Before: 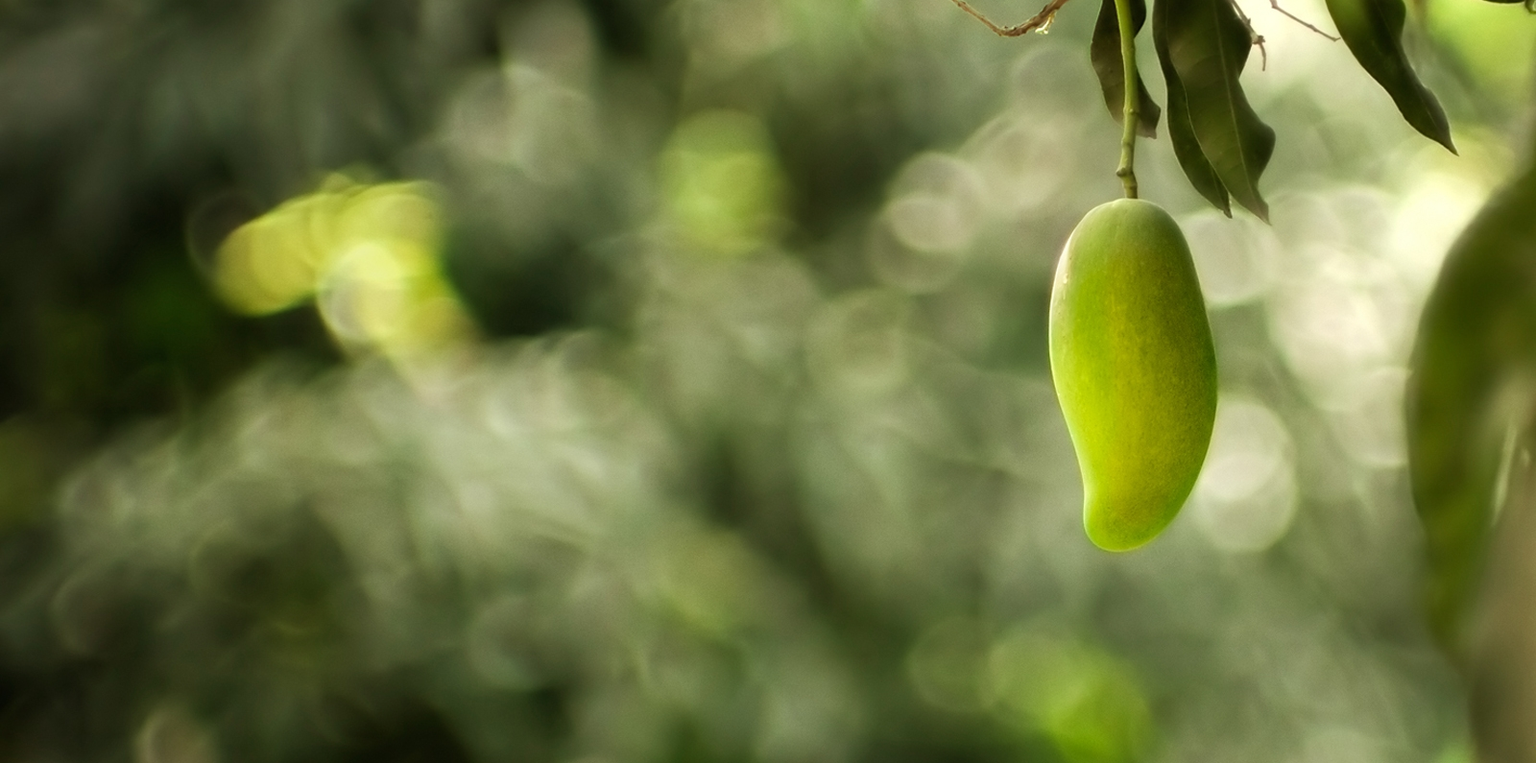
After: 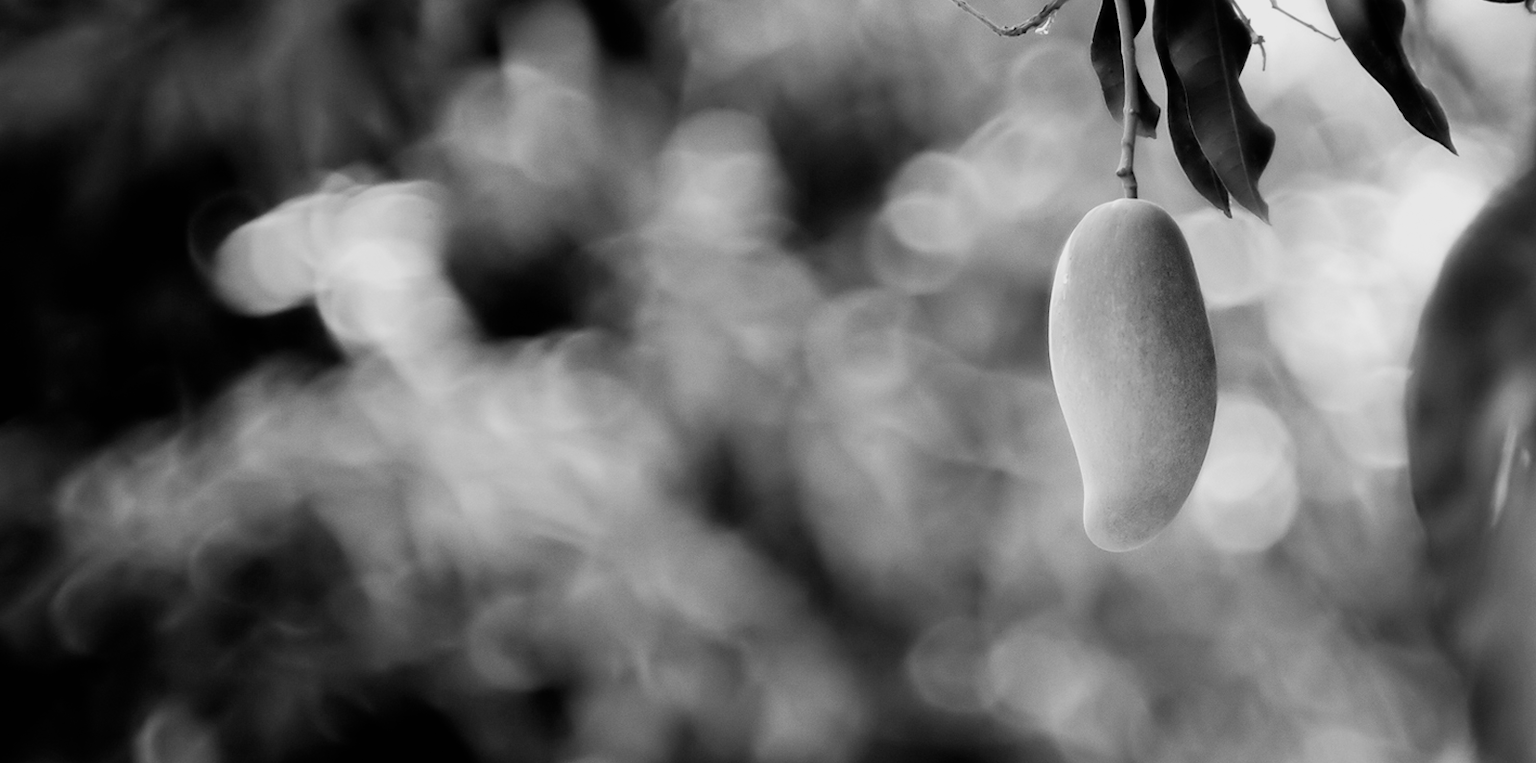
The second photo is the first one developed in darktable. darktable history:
color zones: curves: ch0 [(0, 0.278) (0.143, 0.5) (0.286, 0.5) (0.429, 0.5) (0.571, 0.5) (0.714, 0.5) (0.857, 0.5) (1, 0.5)]; ch1 [(0, 1) (0.143, 0.165) (0.286, 0) (0.429, 0) (0.571, 0) (0.714, 0) (0.857, 0.5) (1, 0.5)]; ch2 [(0, 0.508) (0.143, 0.5) (0.286, 0.5) (0.429, 0.5) (0.571, 0.5) (0.714, 0.5) (0.857, 0.5) (1, 0.5)]
filmic rgb: black relative exposure -5.02 EV, white relative exposure 3.56 EV, hardness 3.19, contrast 1.301, highlights saturation mix -49.28%, add noise in highlights 0, color science v3 (2019), use custom middle-gray values true, contrast in highlights soft
